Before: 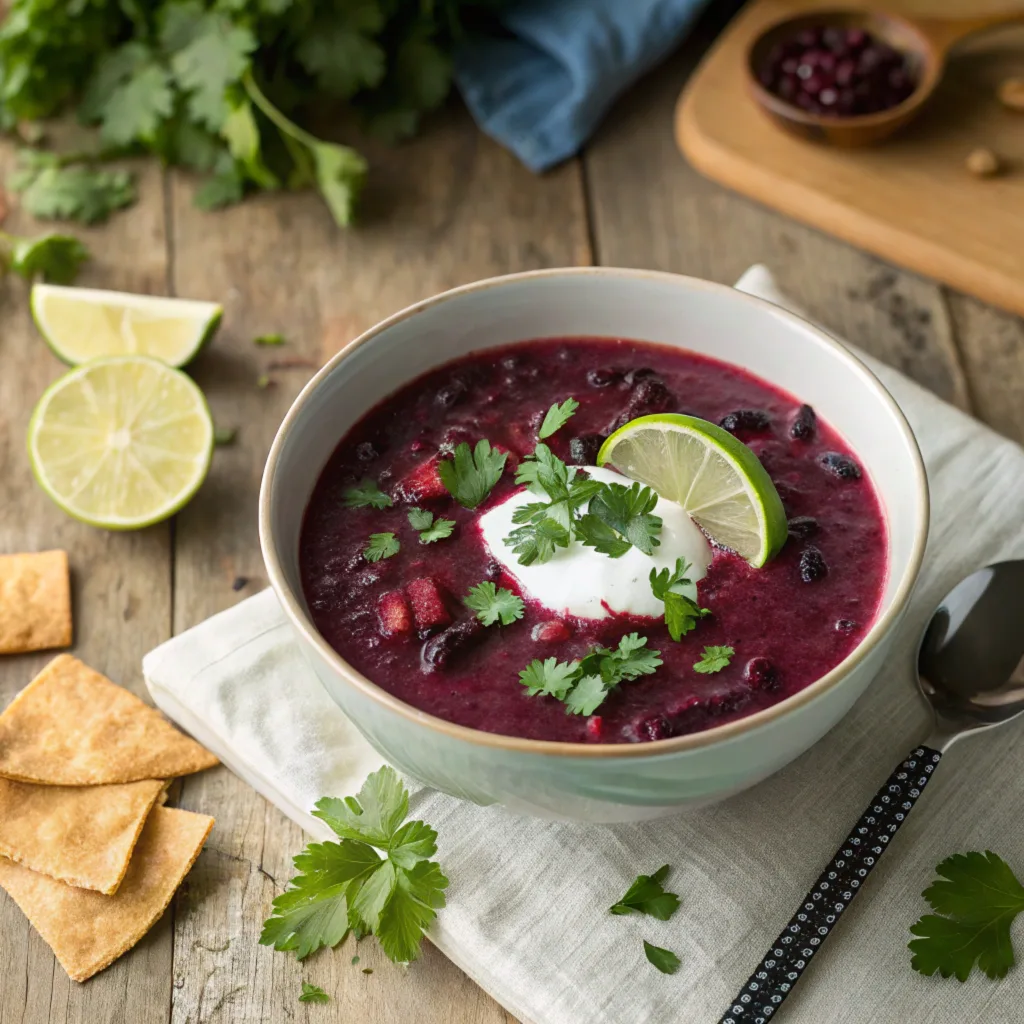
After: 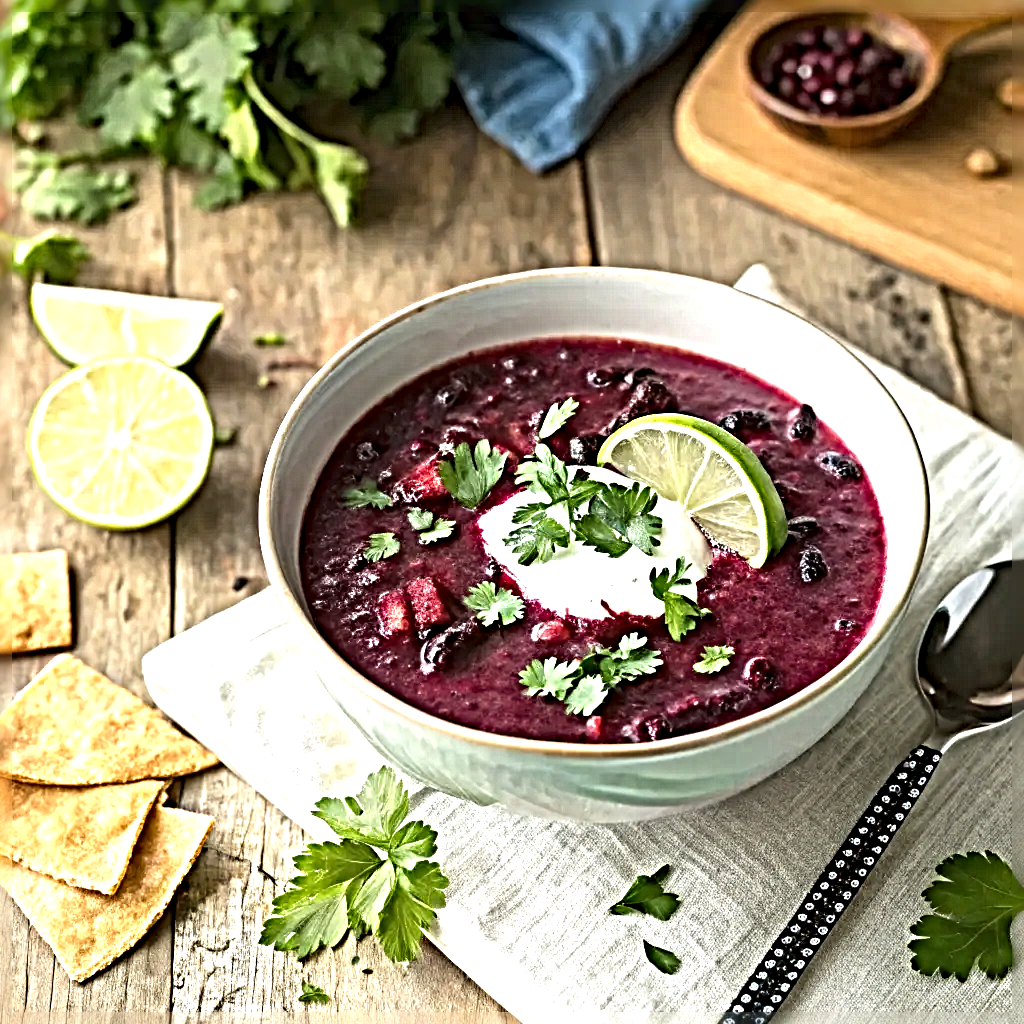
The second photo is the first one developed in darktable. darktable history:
sharpen: radius 6.3, amount 1.8, threshold 0
exposure: black level correction 0, exposure 0.9 EV, compensate highlight preservation false
